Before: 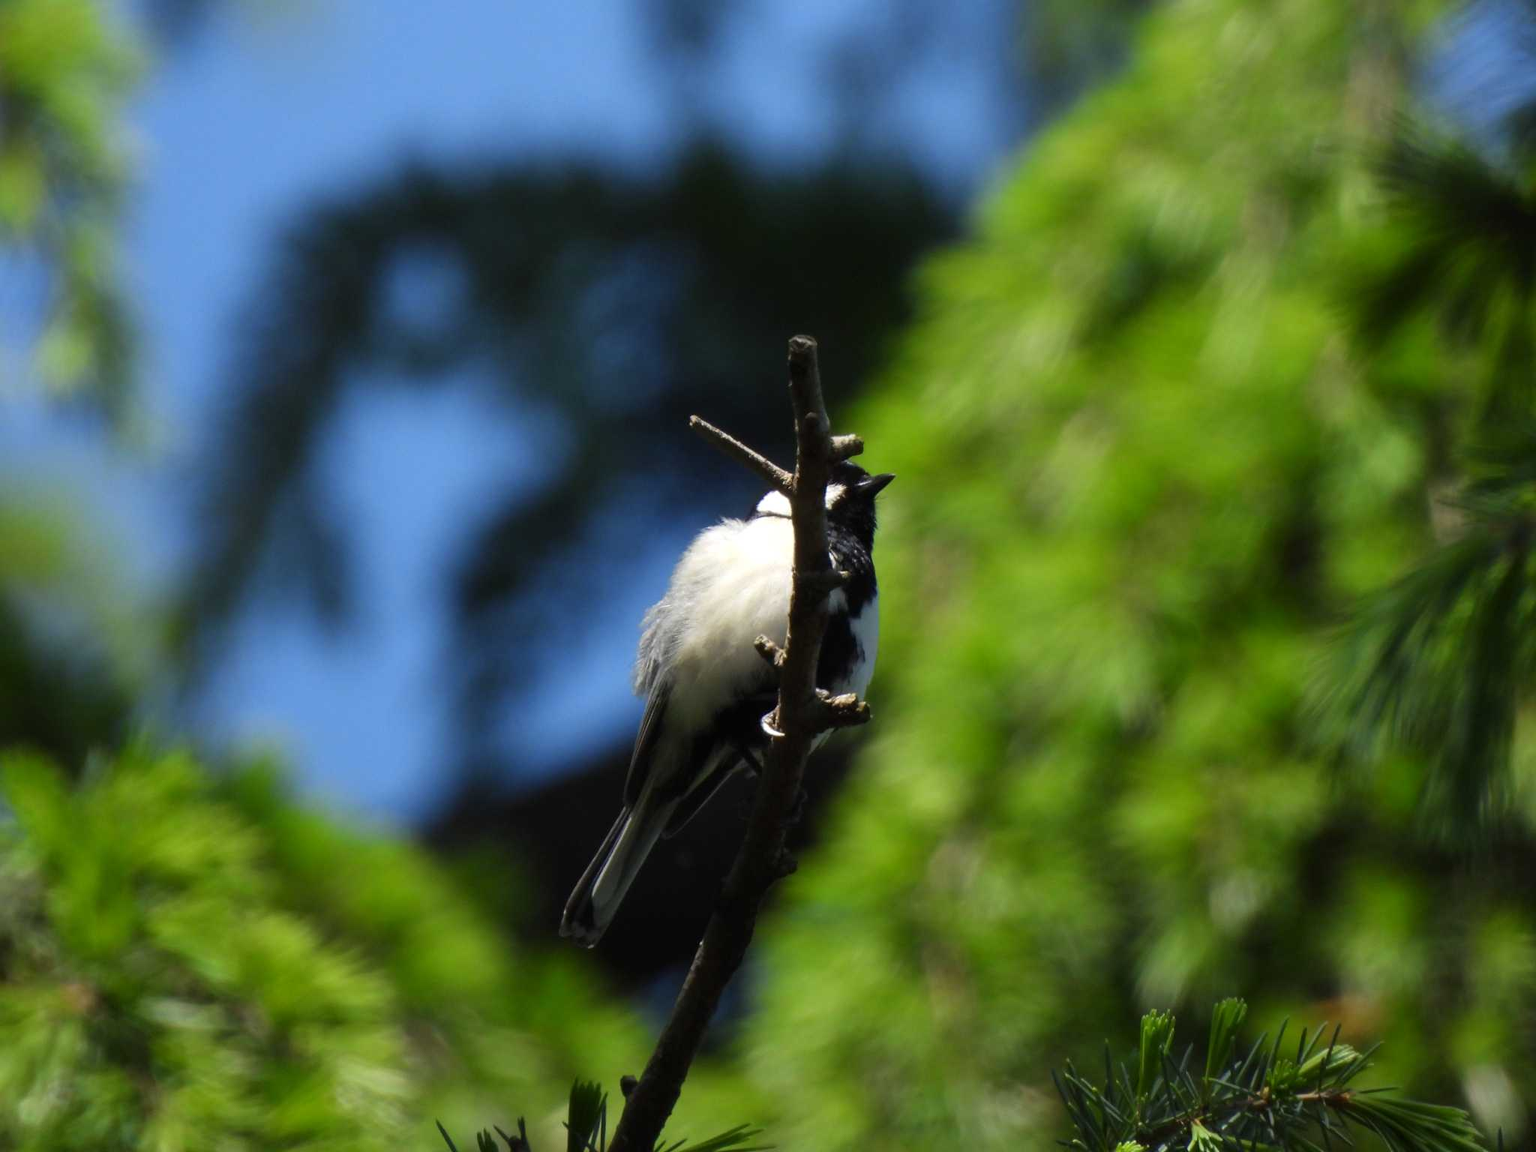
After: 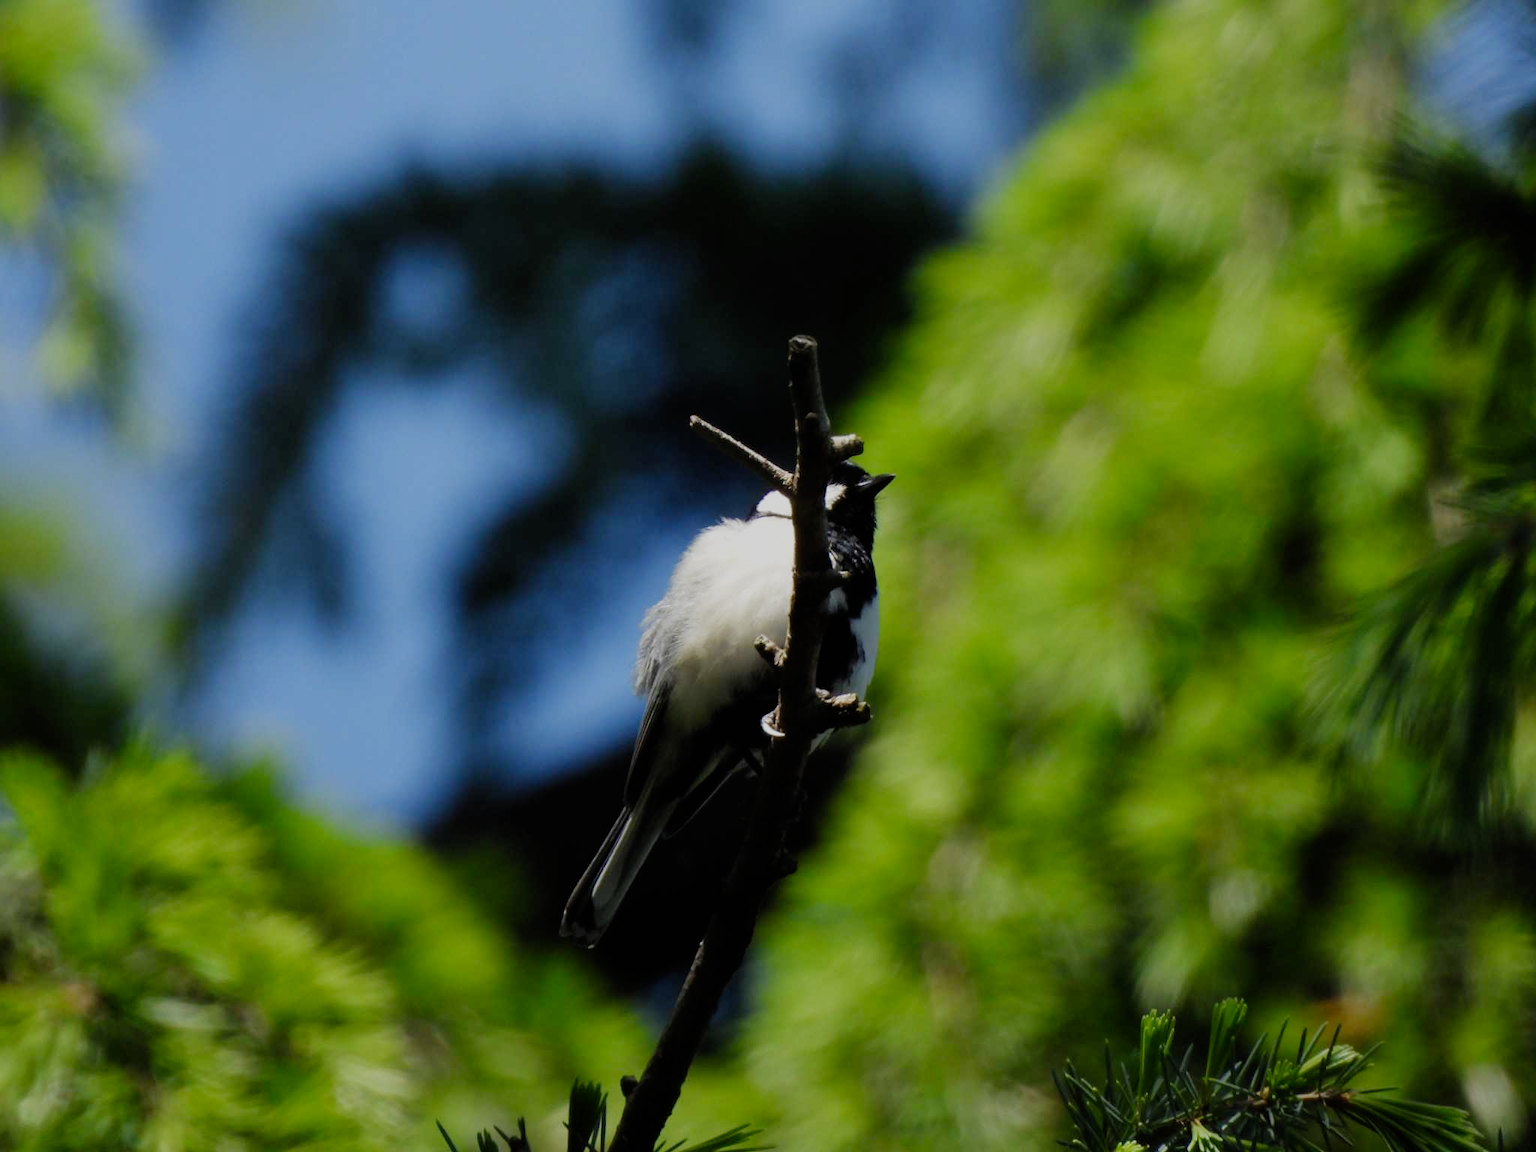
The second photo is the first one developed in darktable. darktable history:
filmic rgb: black relative exposure -7.65 EV, white relative exposure 4.56 EV, hardness 3.61, add noise in highlights 0.001, preserve chrominance no, color science v3 (2019), use custom middle-gray values true, iterations of high-quality reconstruction 0, contrast in highlights soft
